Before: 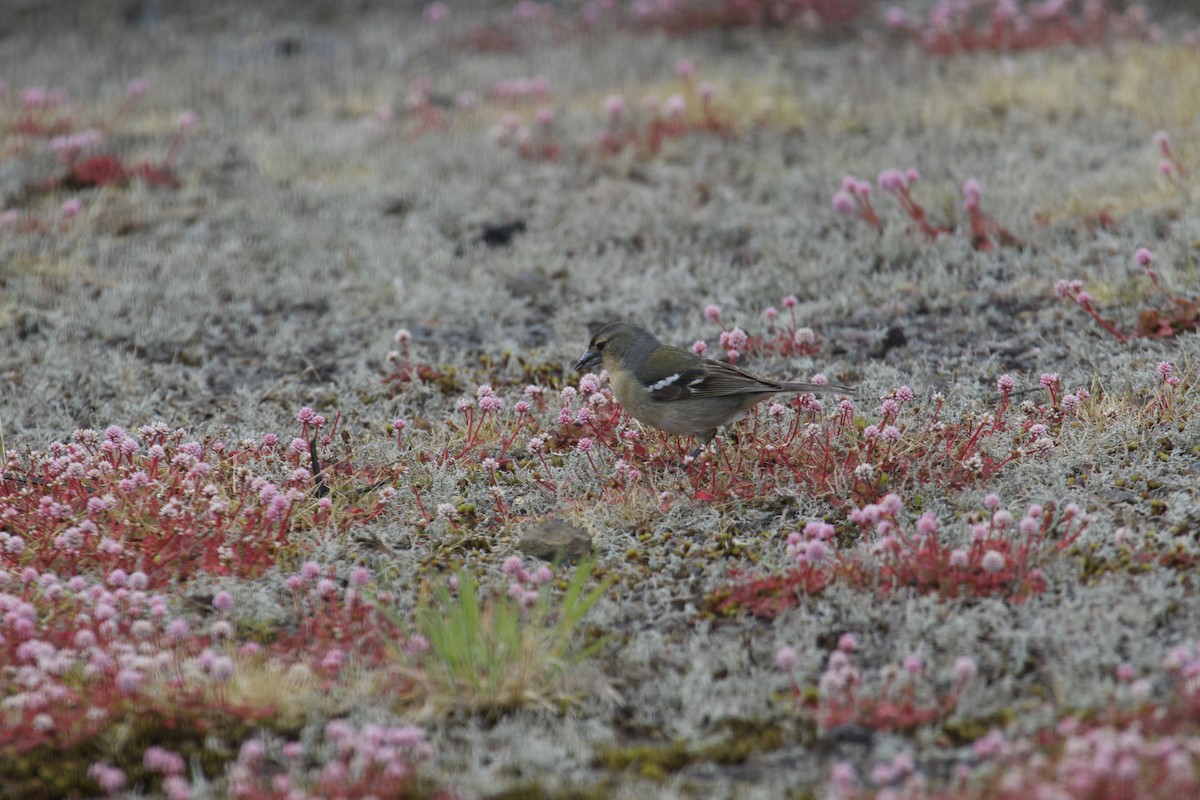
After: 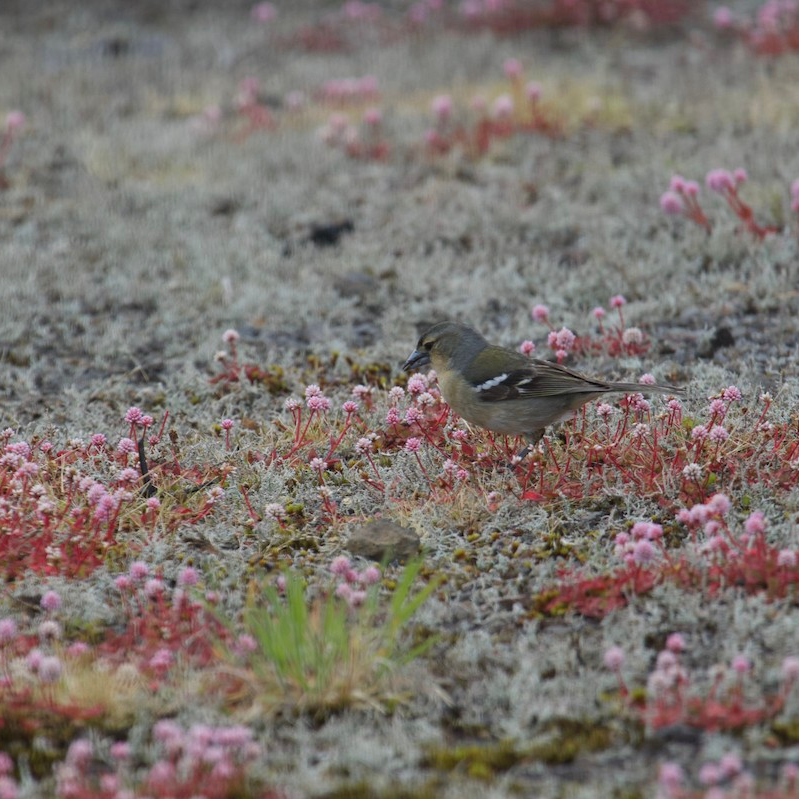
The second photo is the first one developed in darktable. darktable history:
crop and rotate: left 14.344%, right 18.994%
shadows and highlights: radius 135.47, soften with gaussian
